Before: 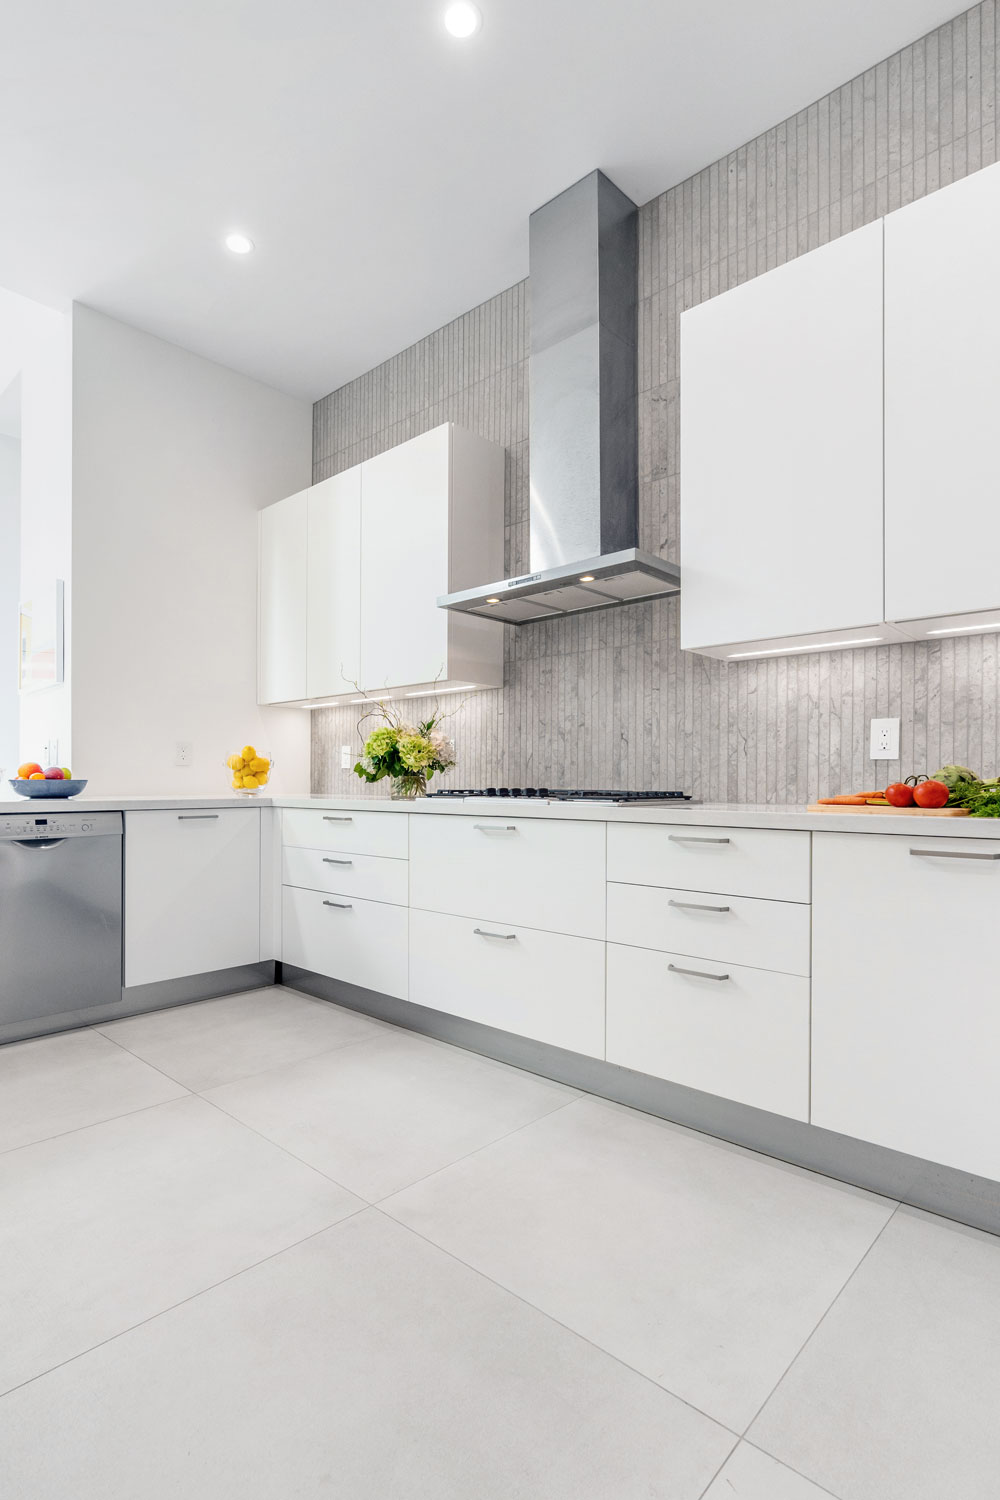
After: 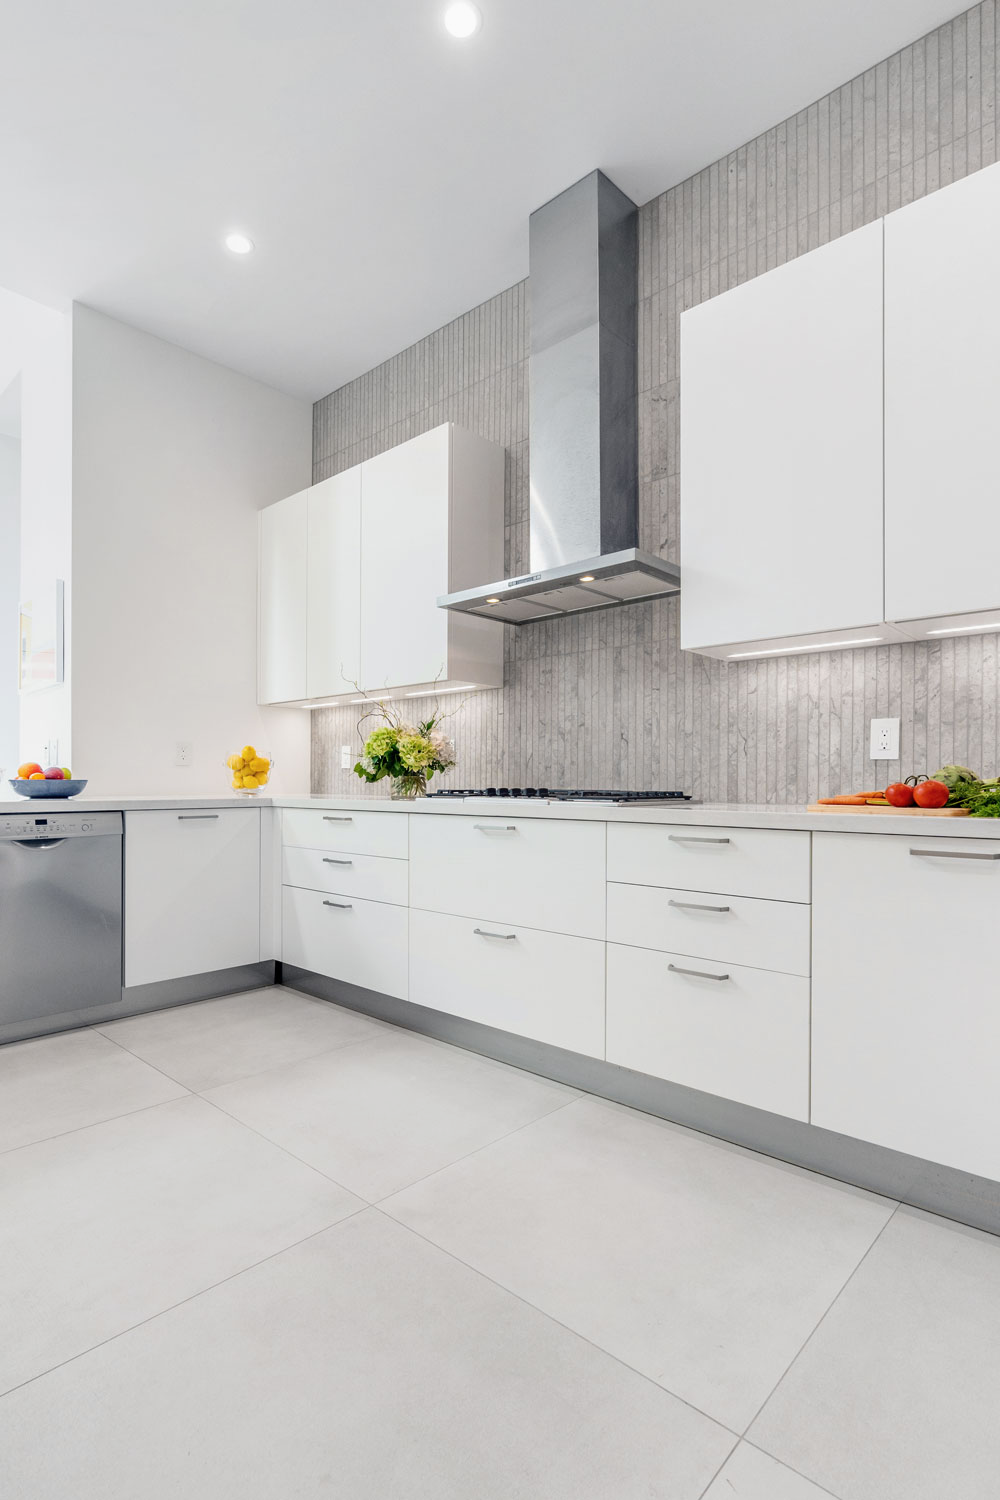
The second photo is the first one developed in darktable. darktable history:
exposure: exposure -0.069 EV, compensate exposure bias true, compensate highlight preservation false
